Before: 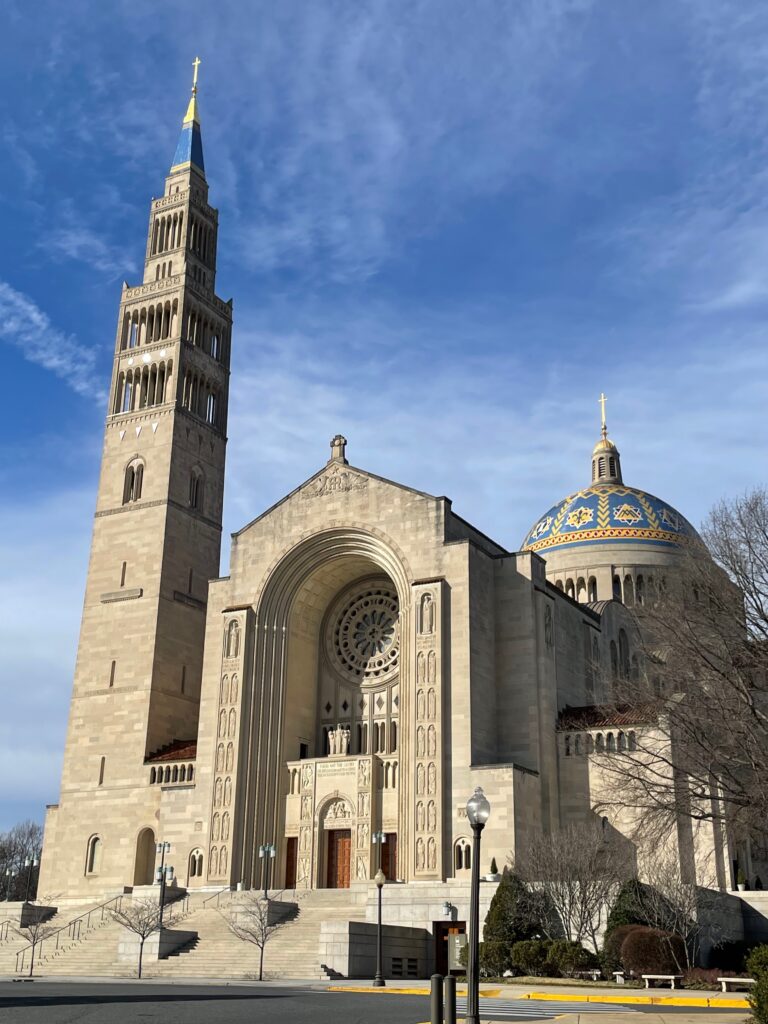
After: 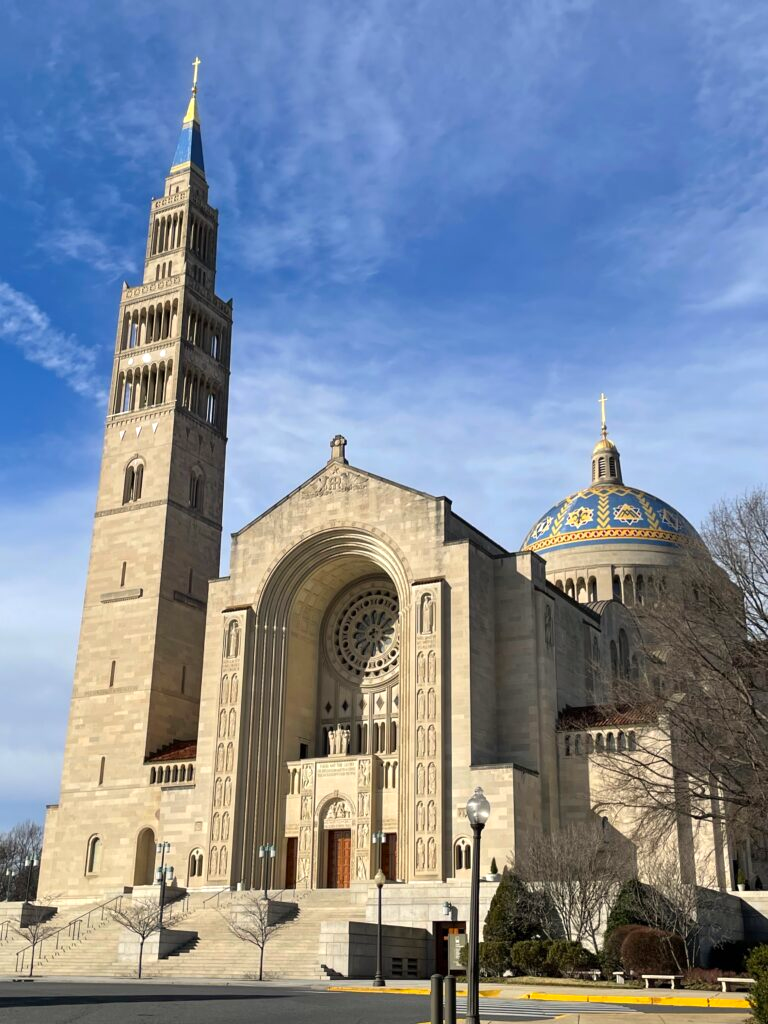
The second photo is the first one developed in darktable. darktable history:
rgb levels: preserve colors max RGB
tone equalizer: on, module defaults
exposure: exposure 0.127 EV, compensate highlight preservation false
color correction: highlights a* 0.816, highlights b* 2.78, saturation 1.1
